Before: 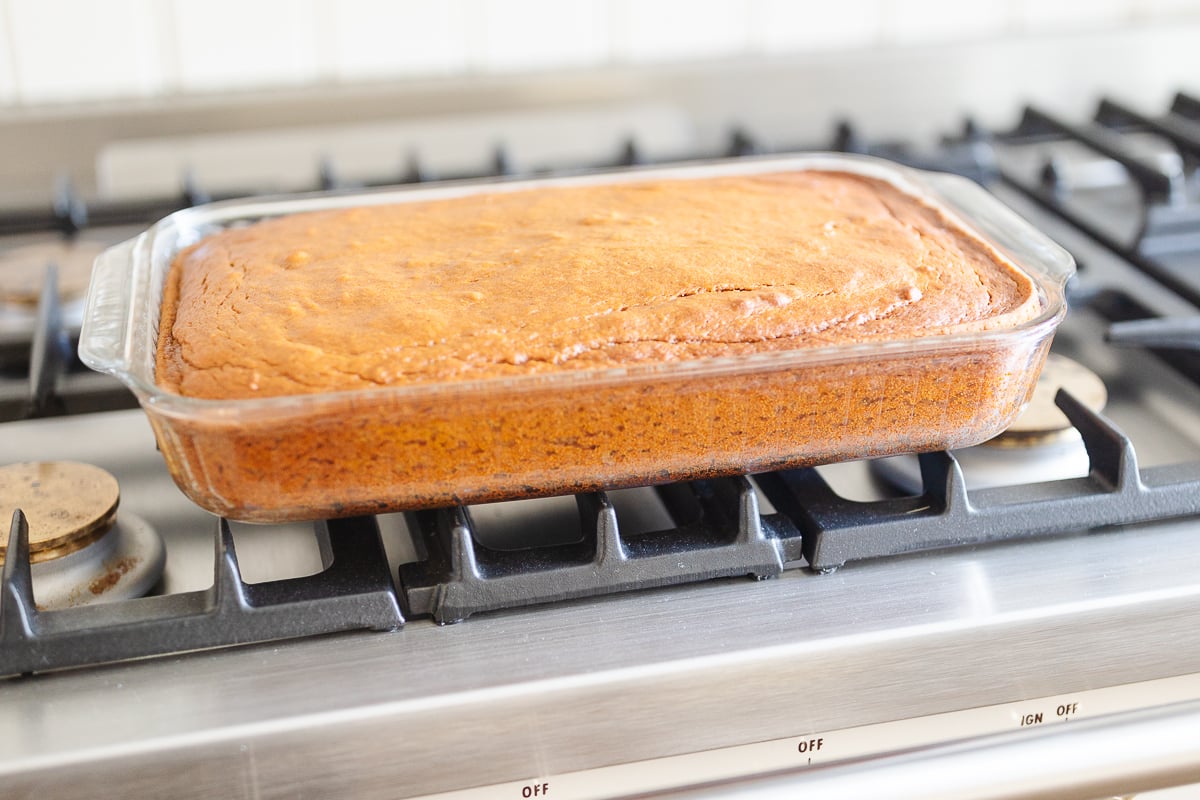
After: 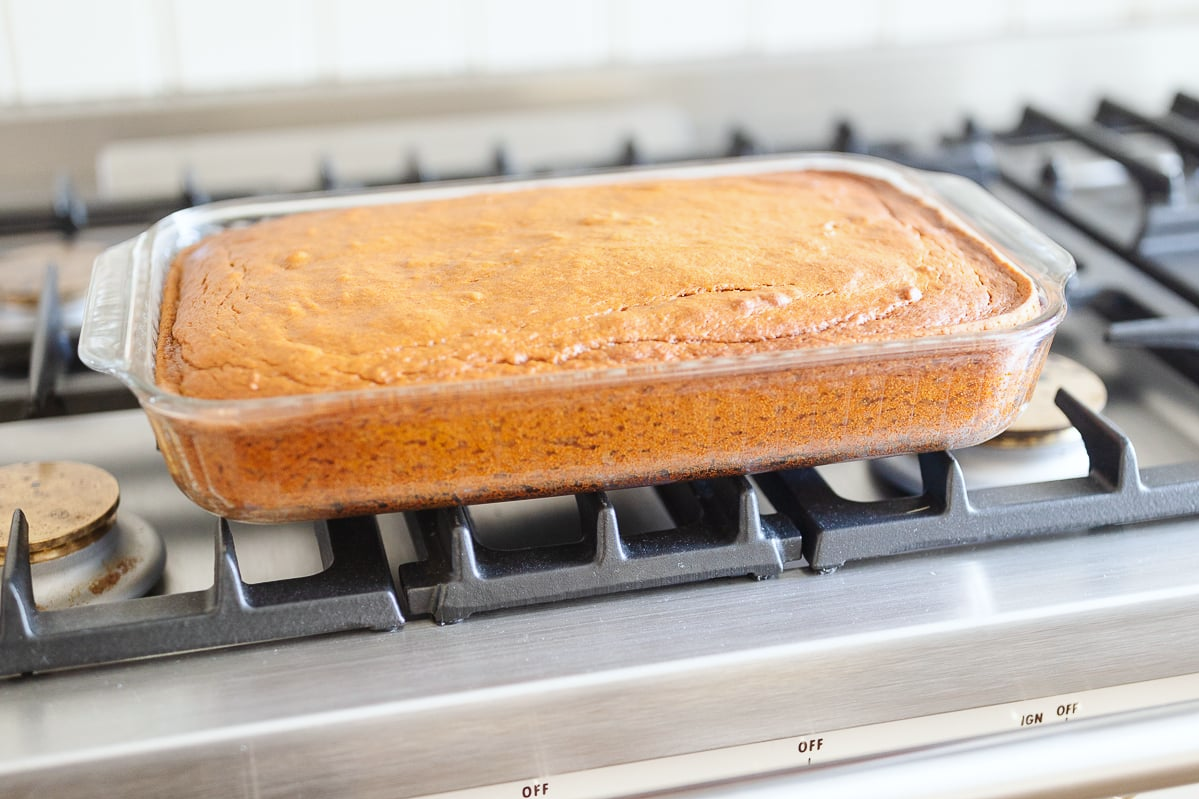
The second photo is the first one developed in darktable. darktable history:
tone equalizer: on, module defaults
white balance: red 0.986, blue 1.01
